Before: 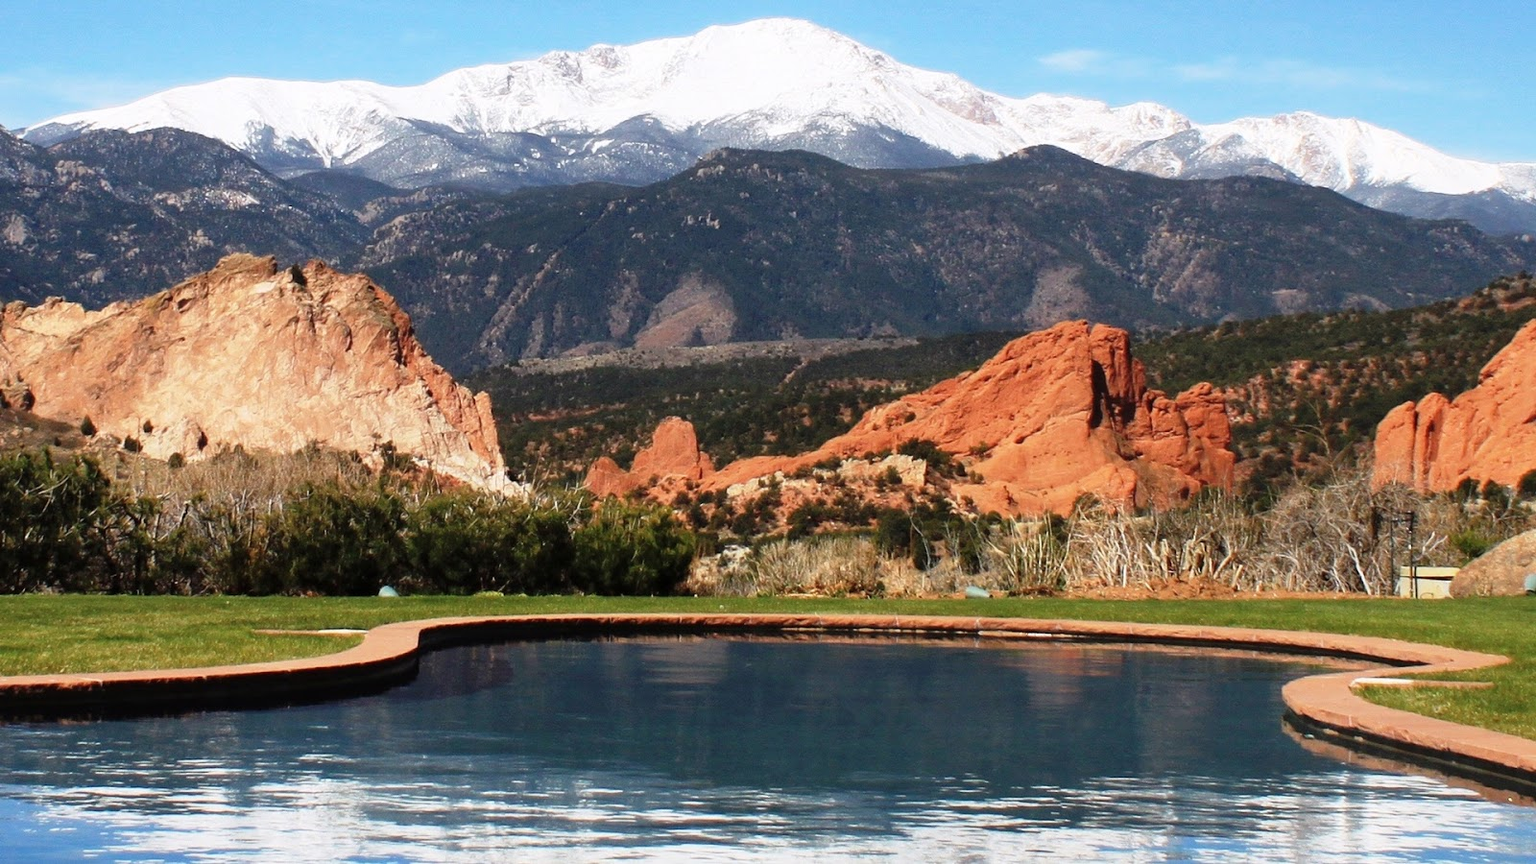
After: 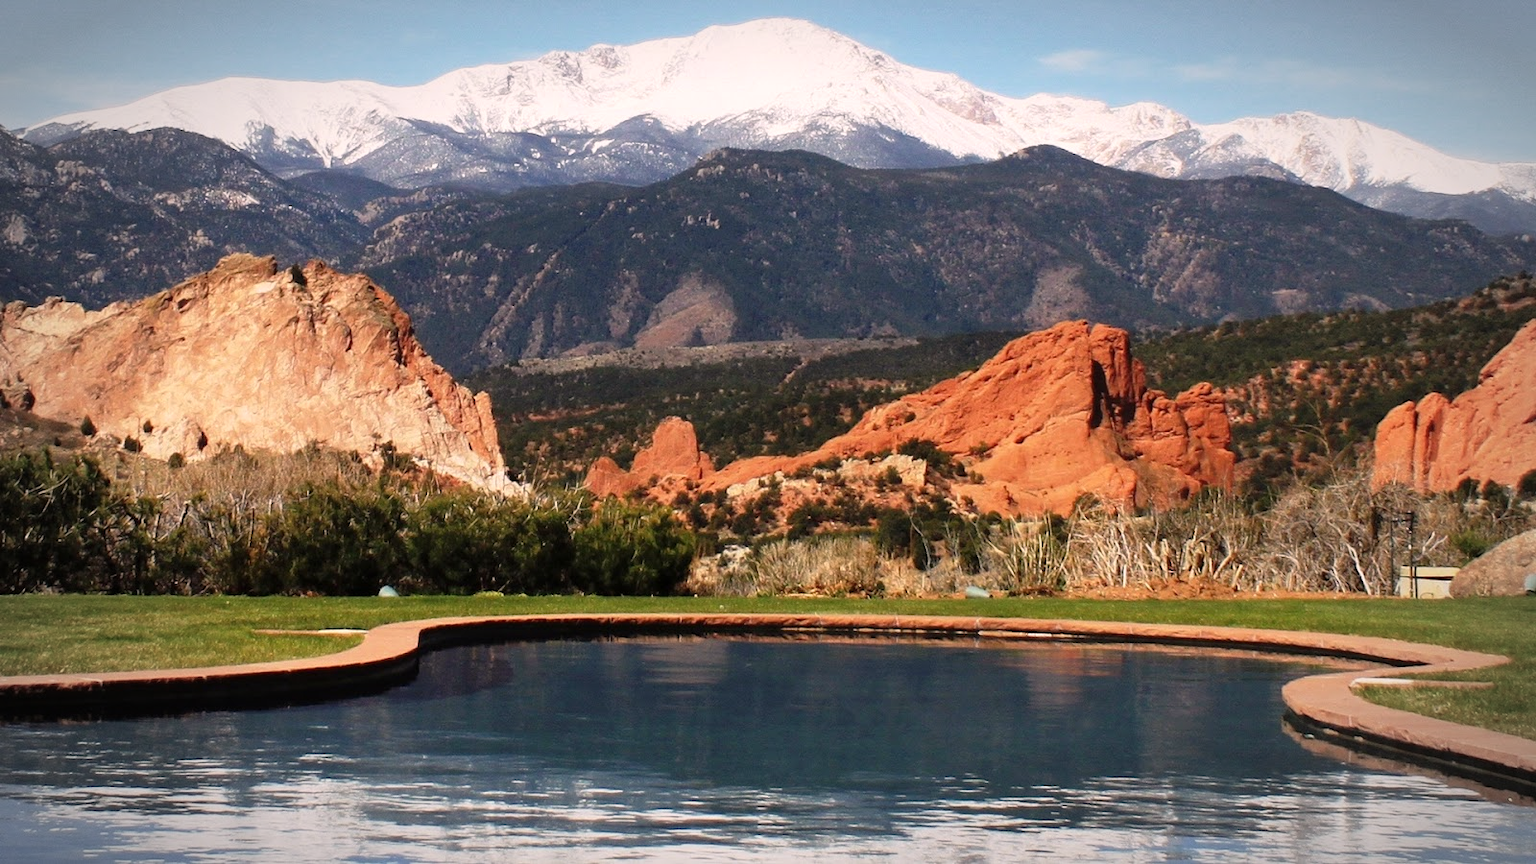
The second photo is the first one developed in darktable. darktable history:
vignetting: automatic ratio true
color correction: highlights a* 5.77, highlights b* 4.79
